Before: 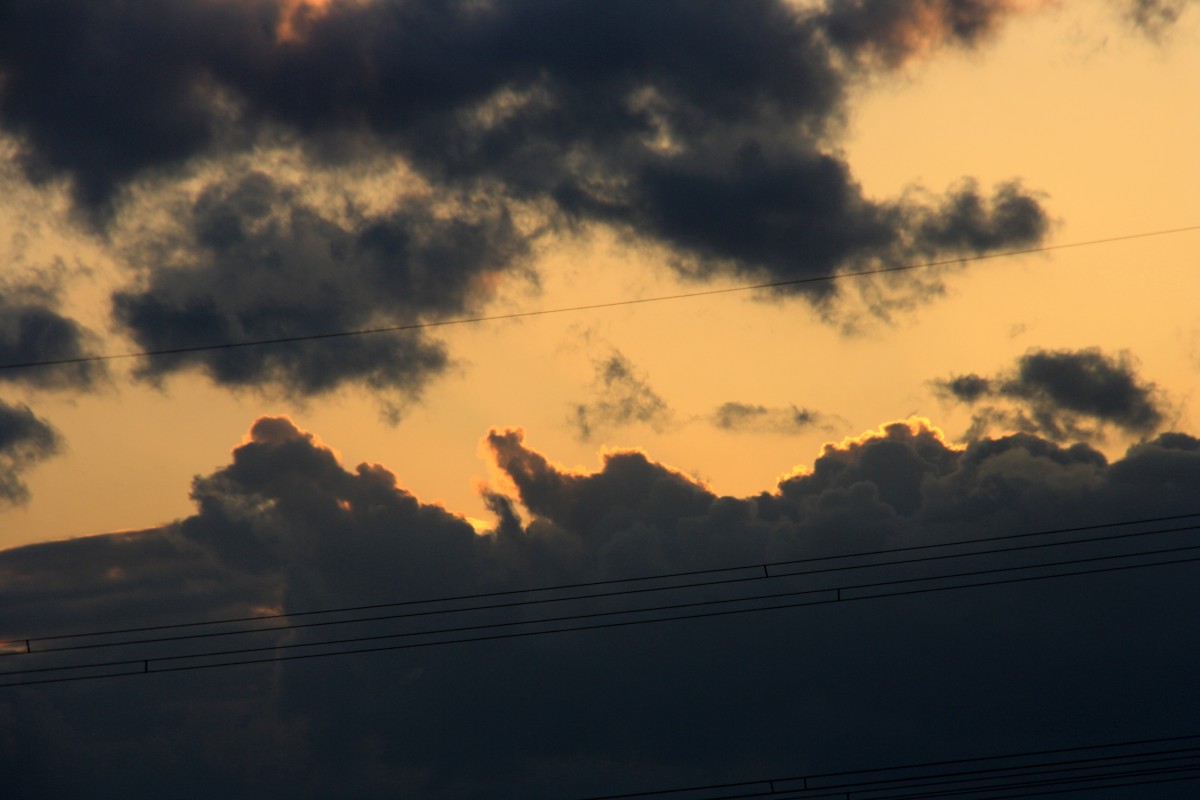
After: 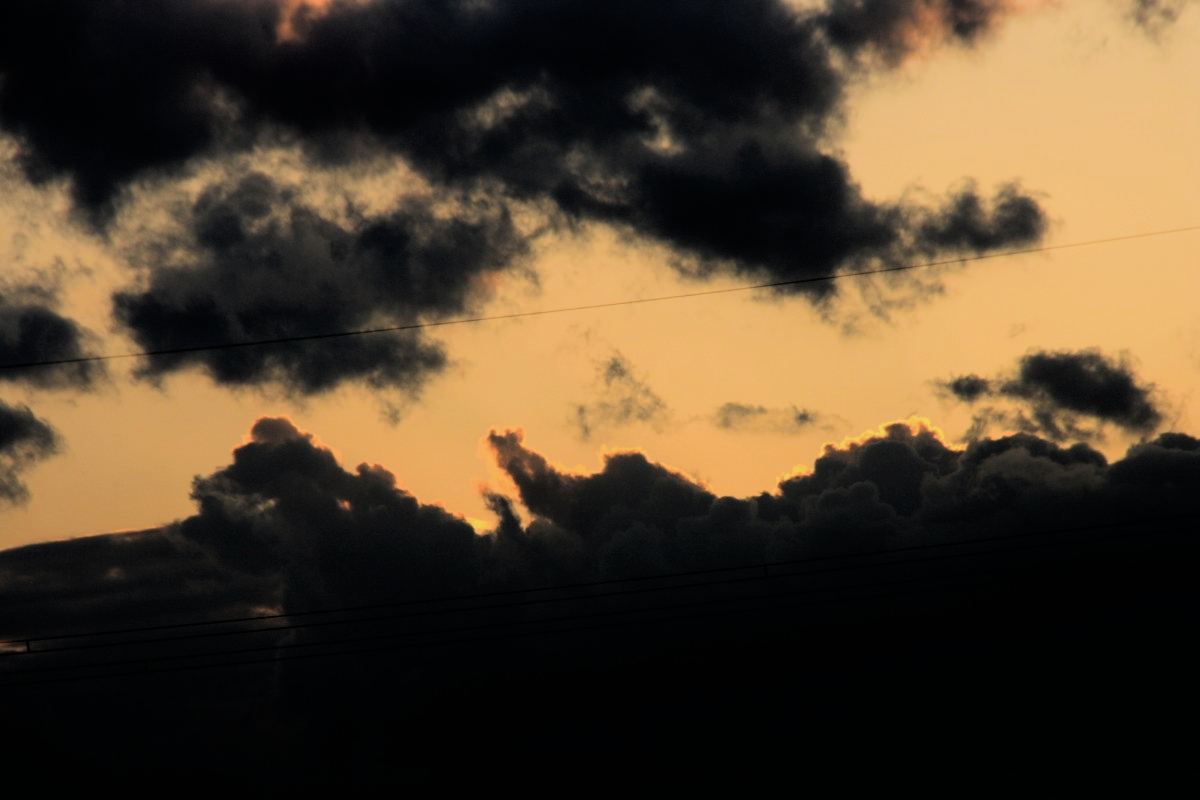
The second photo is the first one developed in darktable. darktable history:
vignetting: fall-off start 116.67%, fall-off radius 59.26%, brightness -0.31, saturation -0.056
filmic rgb: black relative exposure -5 EV, hardness 2.88, contrast 1.3, highlights saturation mix -30%
